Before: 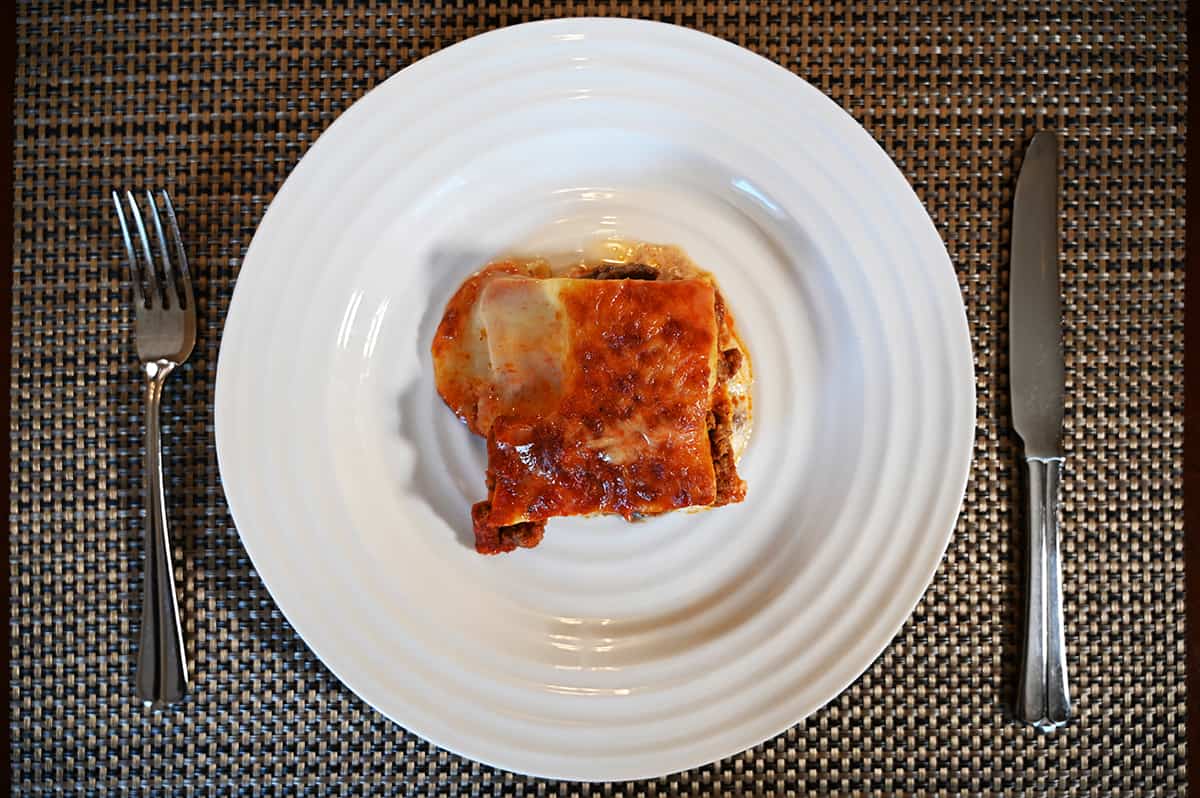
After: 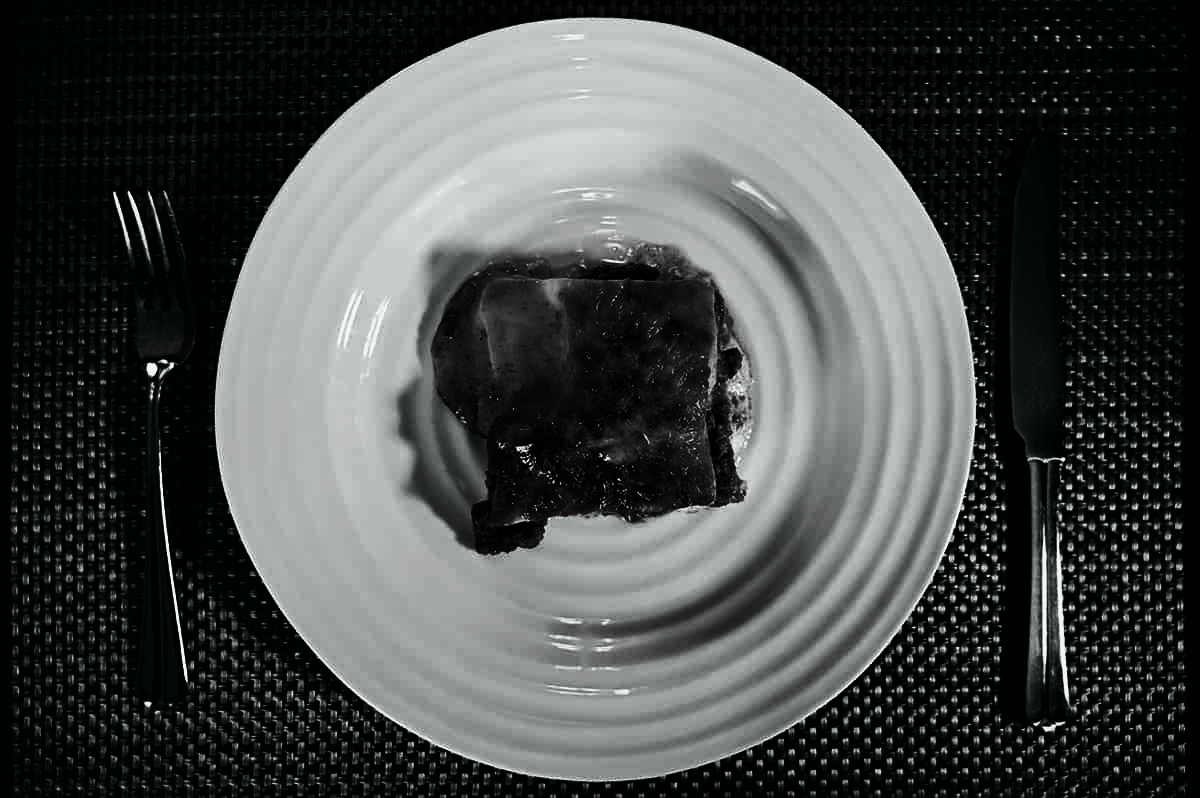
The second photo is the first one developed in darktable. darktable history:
tone curve: curves: ch0 [(0, 0) (0.042, 0.023) (0.157, 0.114) (0.302, 0.308) (0.44, 0.507) (0.607, 0.705) (0.824, 0.882) (1, 0.965)]; ch1 [(0, 0) (0.339, 0.334) (0.445, 0.419) (0.476, 0.454) (0.503, 0.501) (0.517, 0.513) (0.551, 0.567) (0.622, 0.662) (0.706, 0.741) (1, 1)]; ch2 [(0, 0) (0.327, 0.318) (0.417, 0.426) (0.46, 0.453) (0.502, 0.5) (0.514, 0.524) (0.547, 0.572) (0.615, 0.656) (0.717, 0.778) (1, 1)], color space Lab, independent channels, preserve colors none
contrast brightness saturation: contrast 0.024, brightness -0.996, saturation -0.982
